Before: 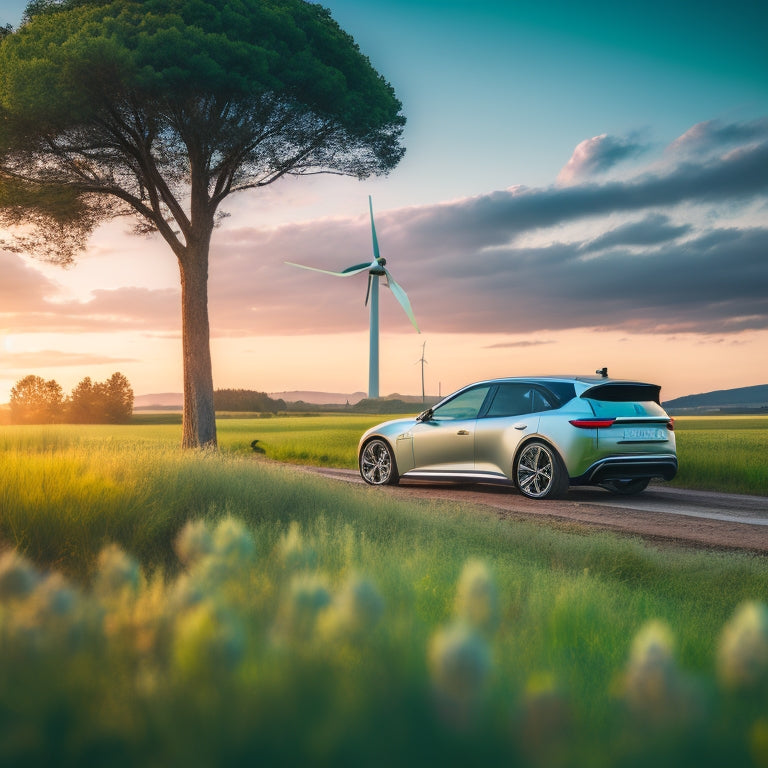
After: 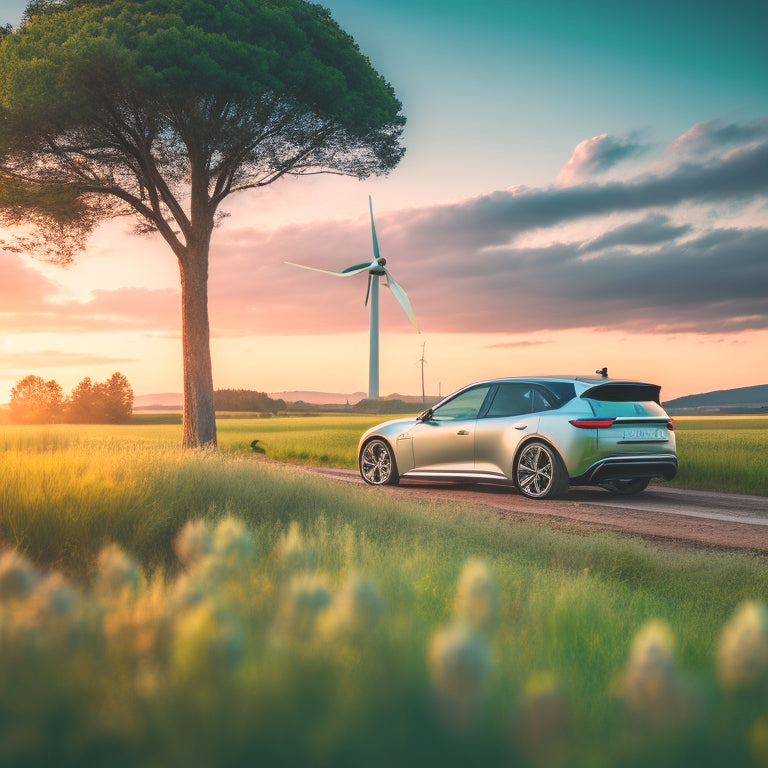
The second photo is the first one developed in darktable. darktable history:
color balance: lift [1.007, 1, 1, 1], gamma [1.097, 1, 1, 1]
white balance: red 1.127, blue 0.943
